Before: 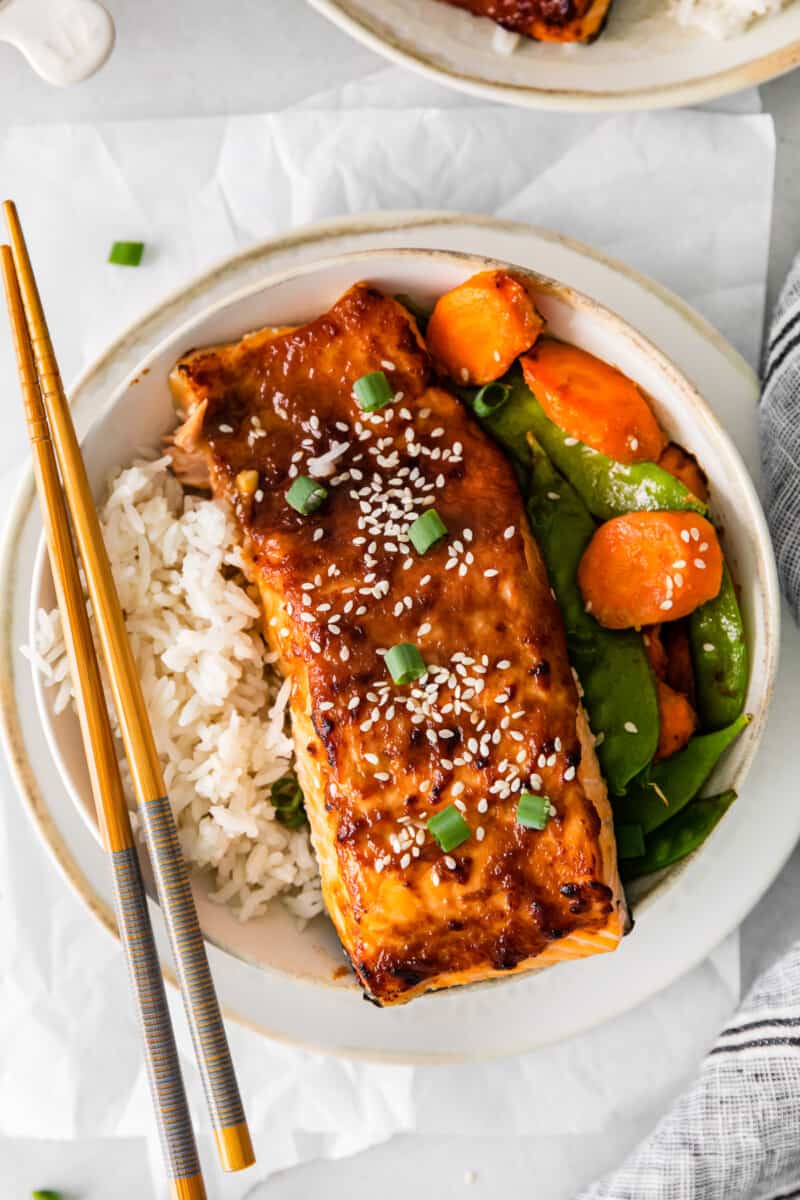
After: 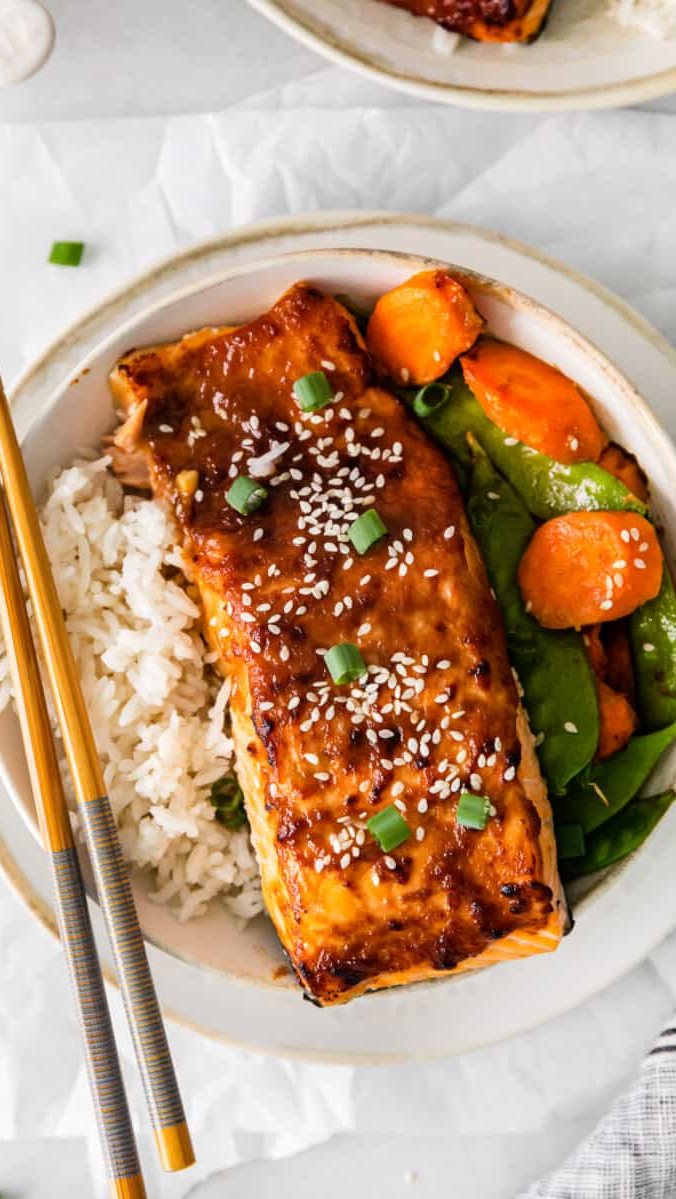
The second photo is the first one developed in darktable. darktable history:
crop: left 7.557%, right 7.826%
